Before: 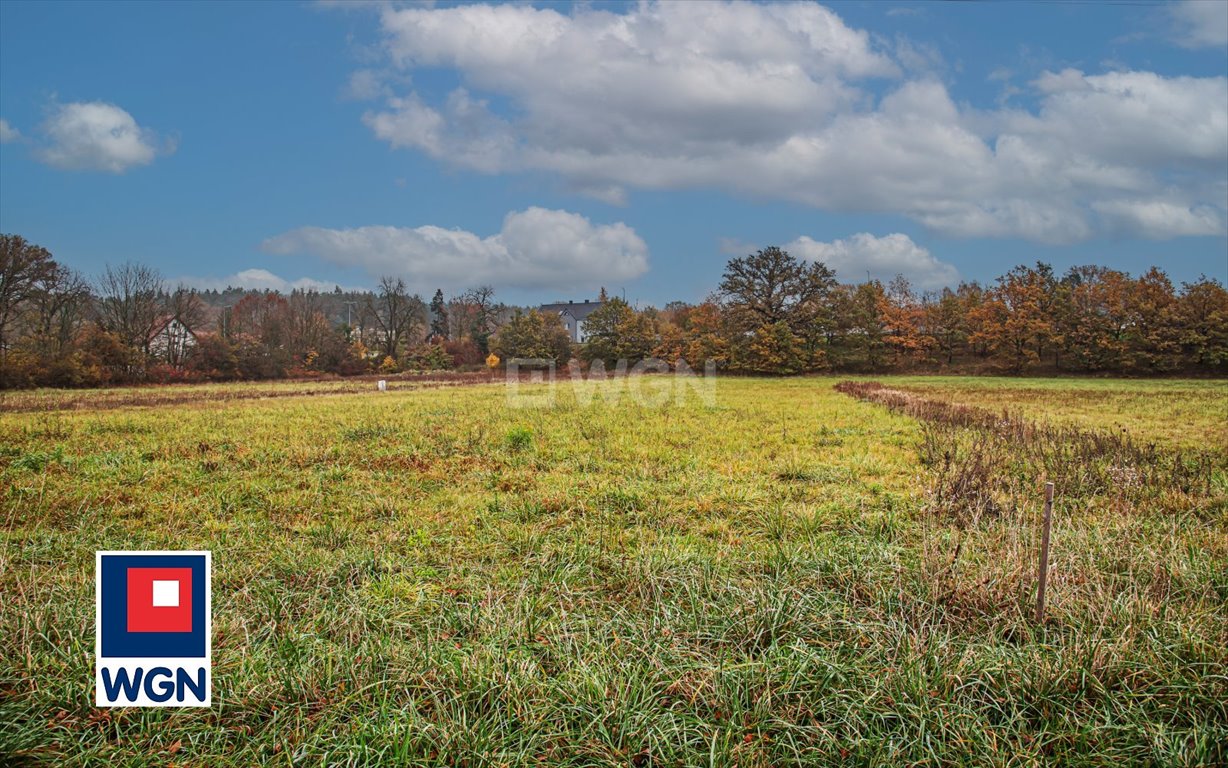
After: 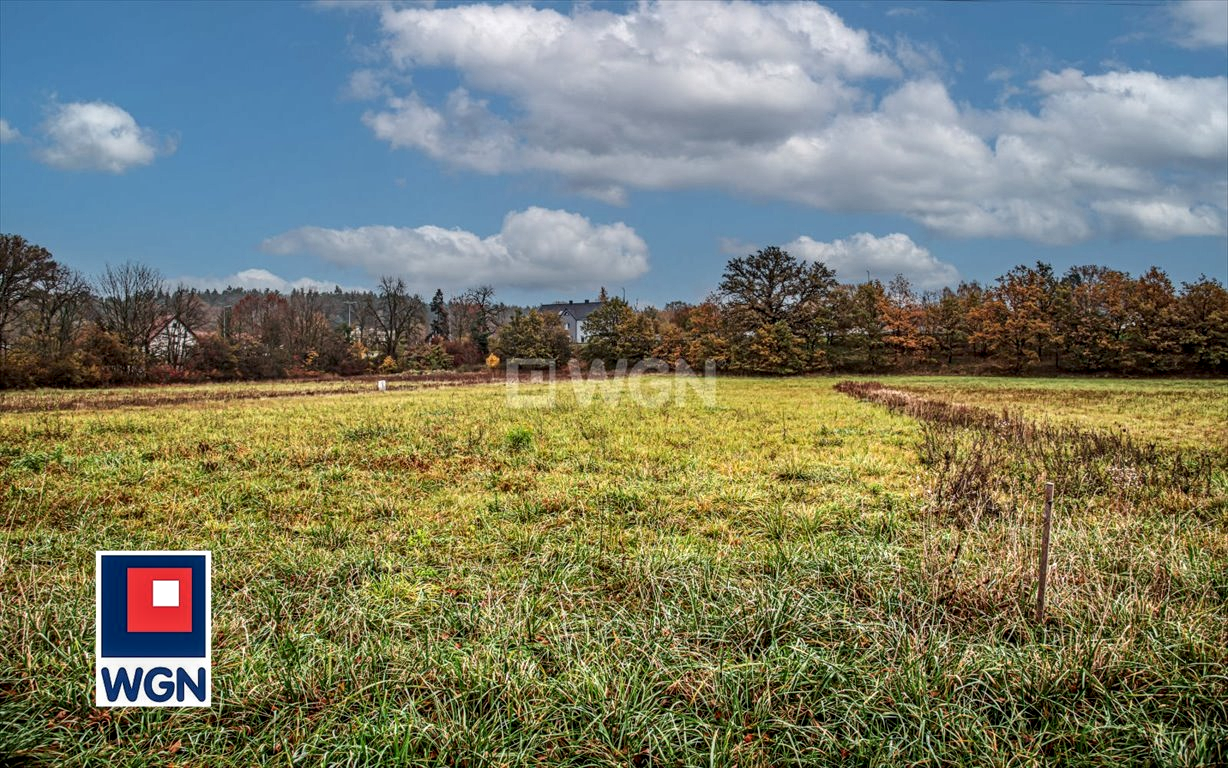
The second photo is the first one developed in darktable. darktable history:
local contrast: detail 154%
